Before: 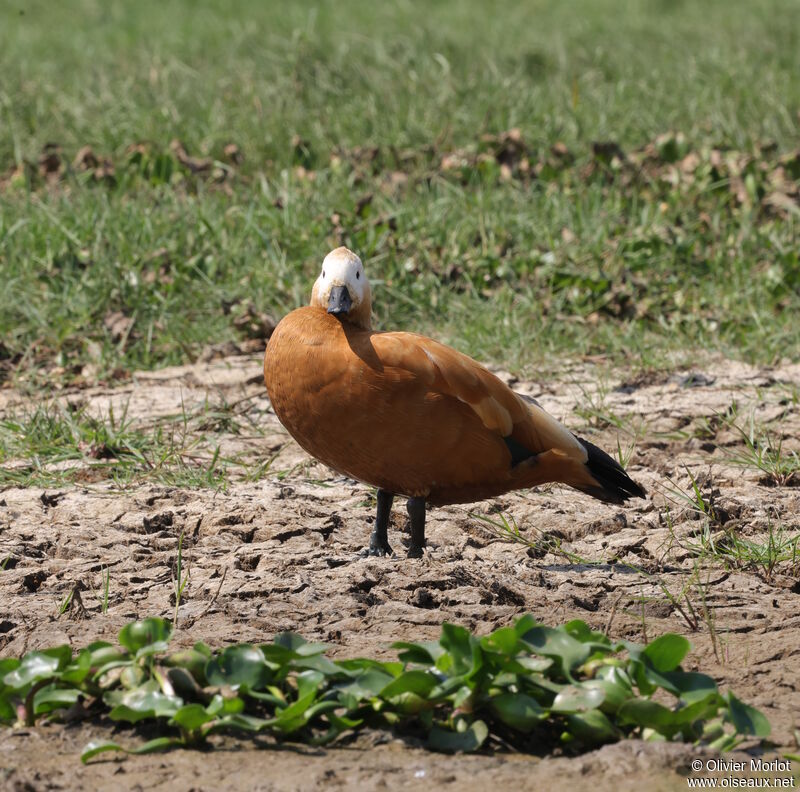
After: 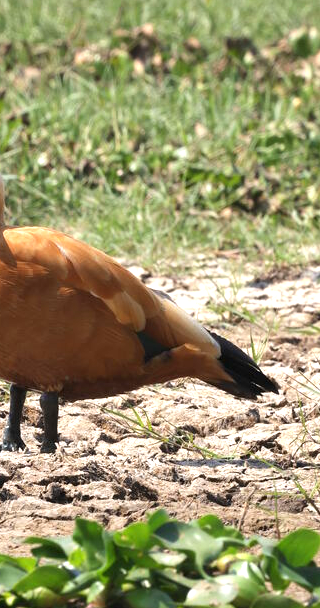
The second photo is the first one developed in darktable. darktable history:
exposure: black level correction 0, exposure 1.009 EV, compensate exposure bias true, compensate highlight preservation false
crop: left 45.994%, top 13.314%, right 13.993%, bottom 9.832%
